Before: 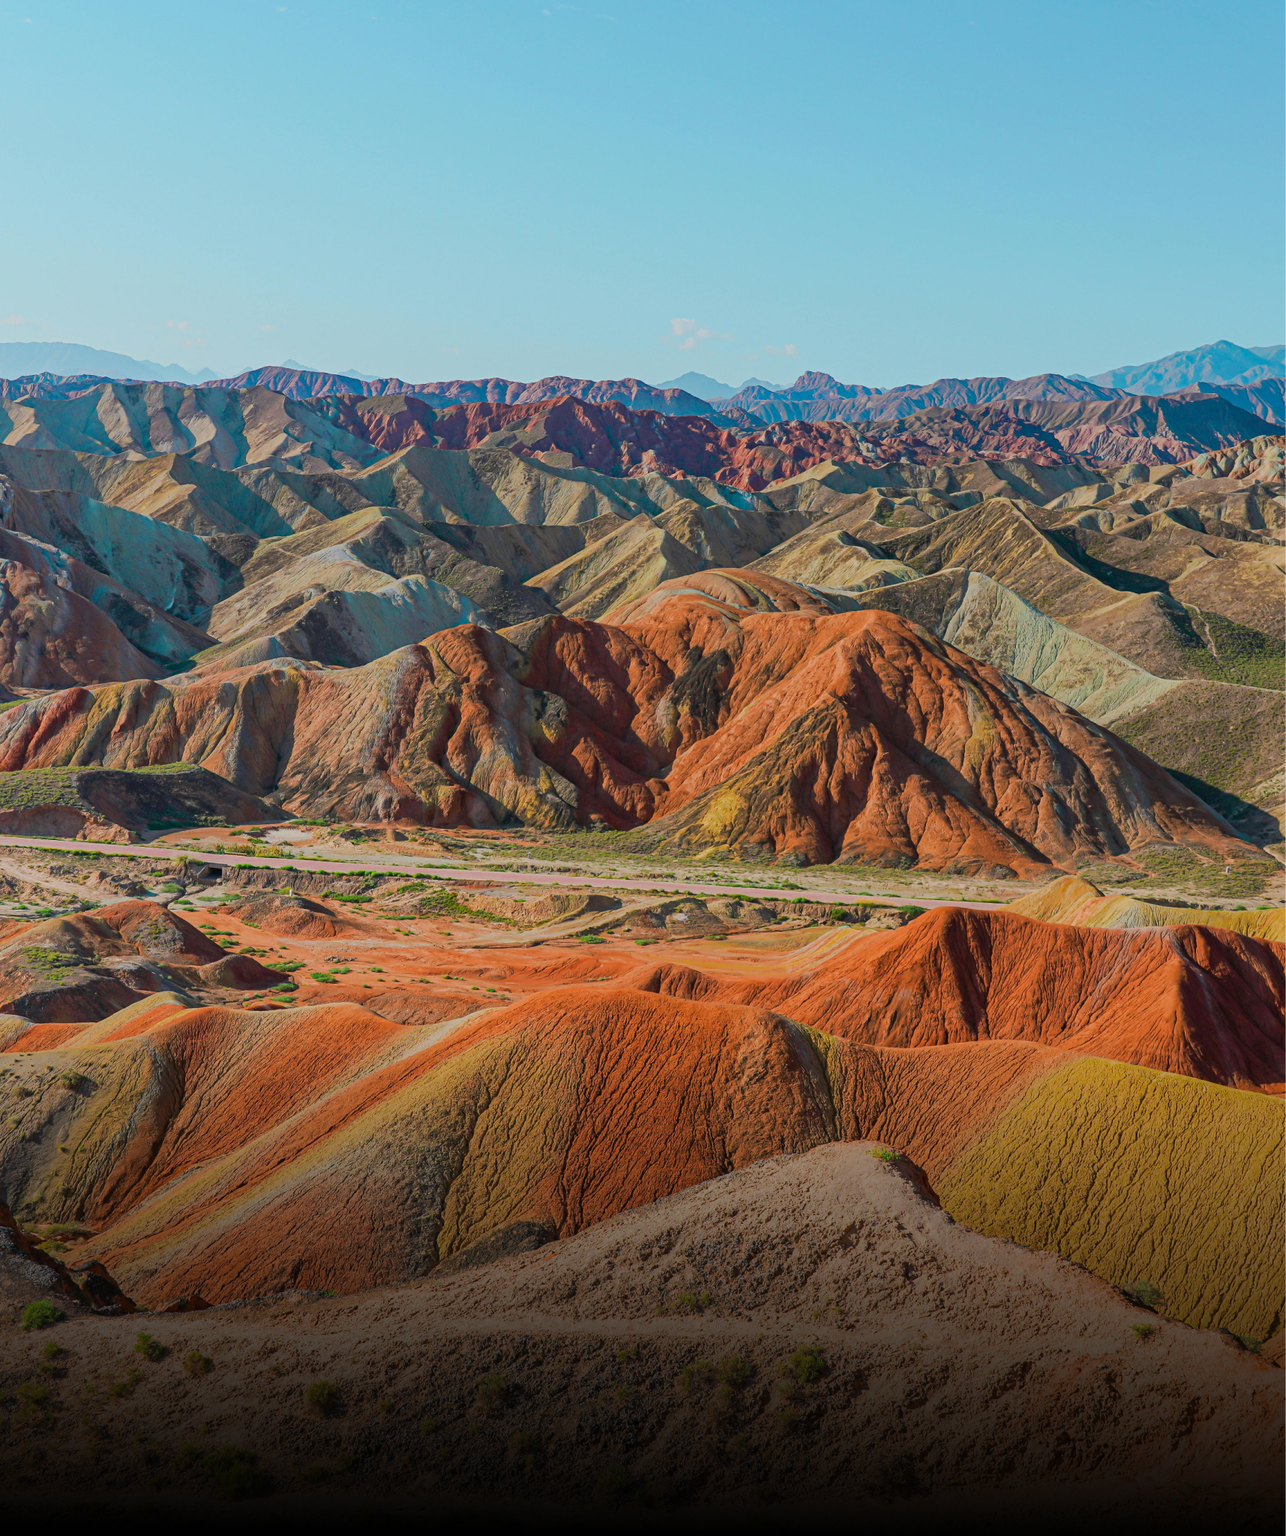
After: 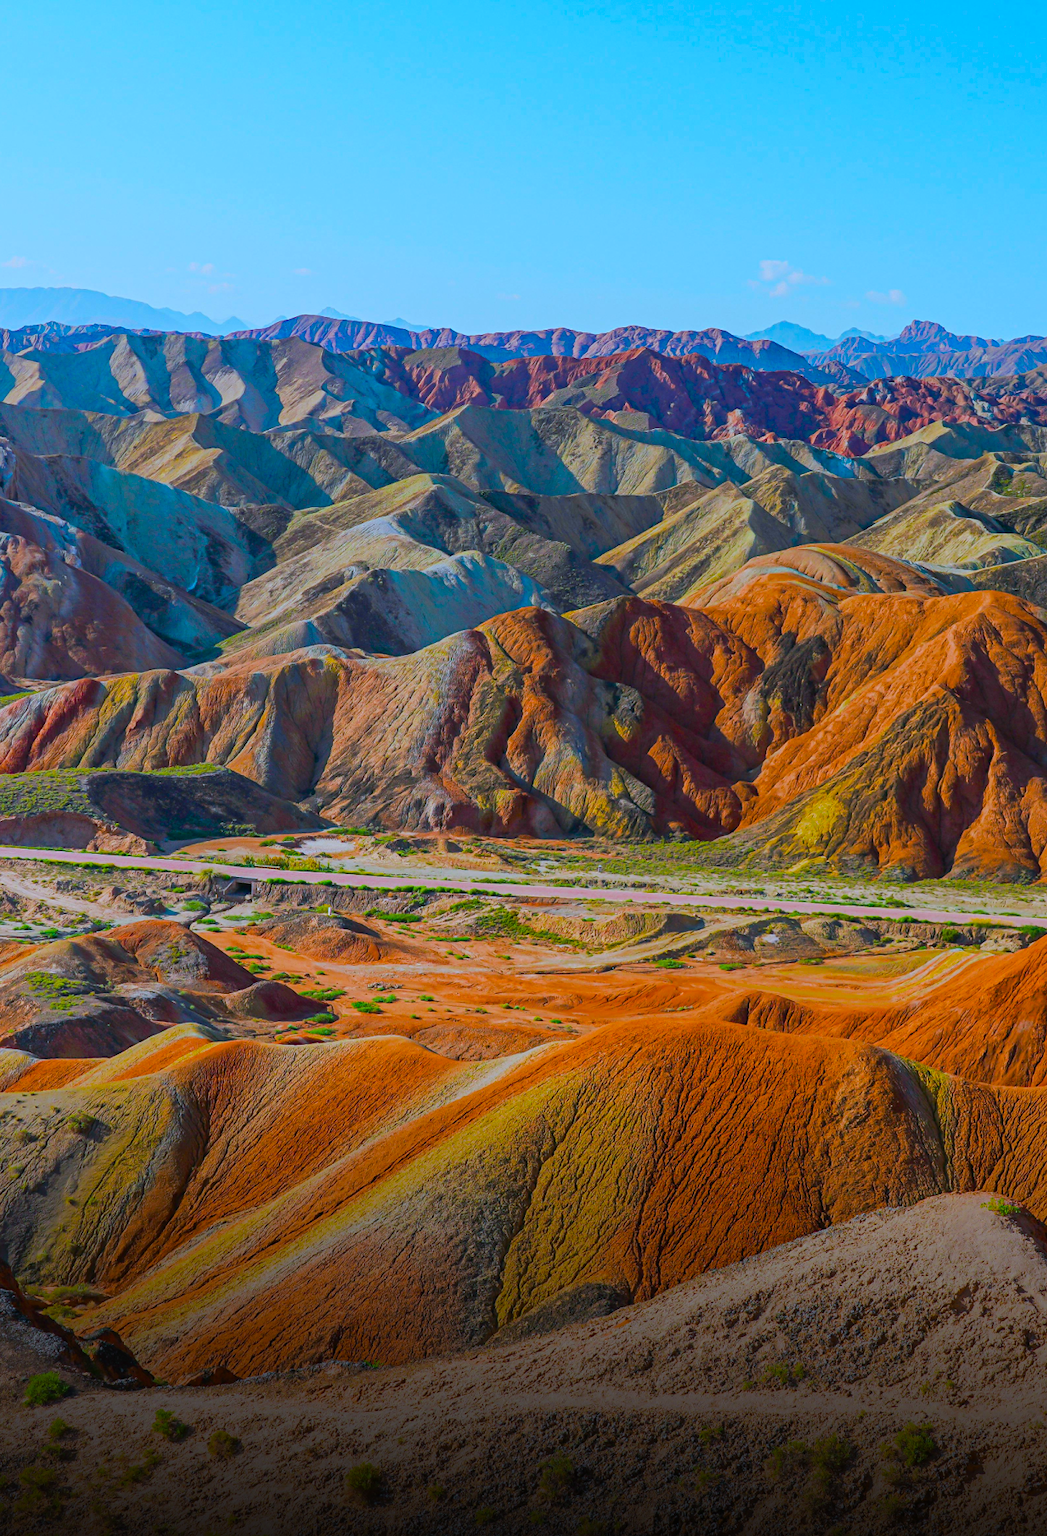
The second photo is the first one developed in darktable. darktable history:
crop: top 5.803%, right 27.864%, bottom 5.804%
exposure: compensate highlight preservation false
white balance: red 0.926, green 1.003, blue 1.133
color balance rgb: linear chroma grading › global chroma 15%, perceptual saturation grading › global saturation 30%
